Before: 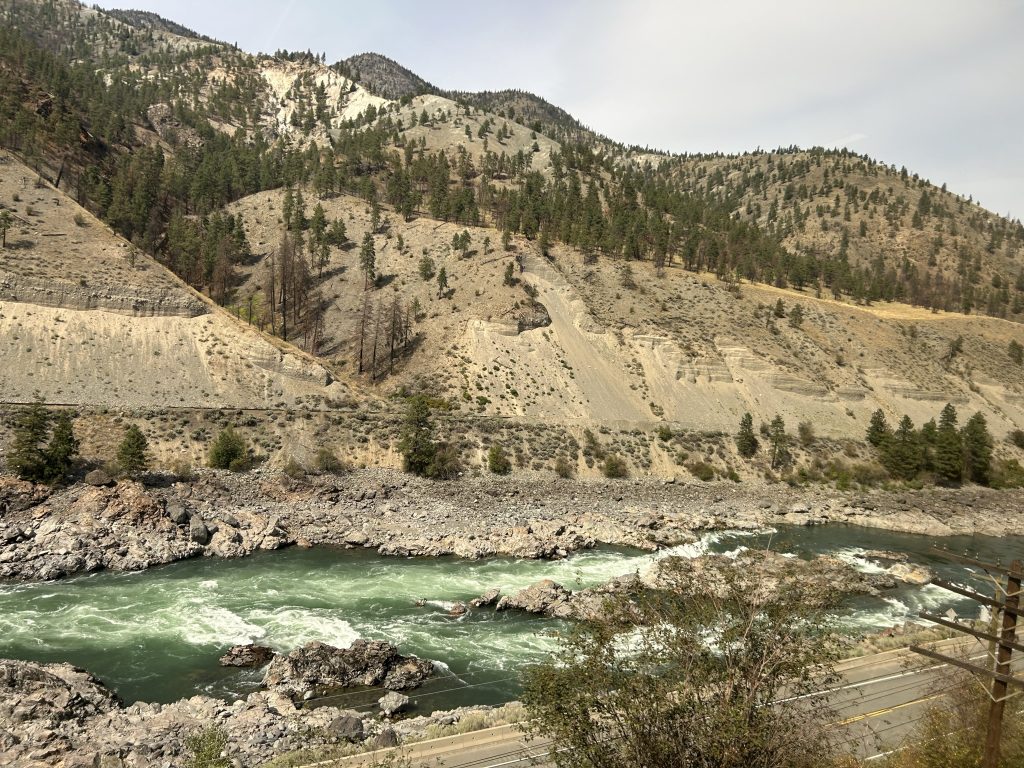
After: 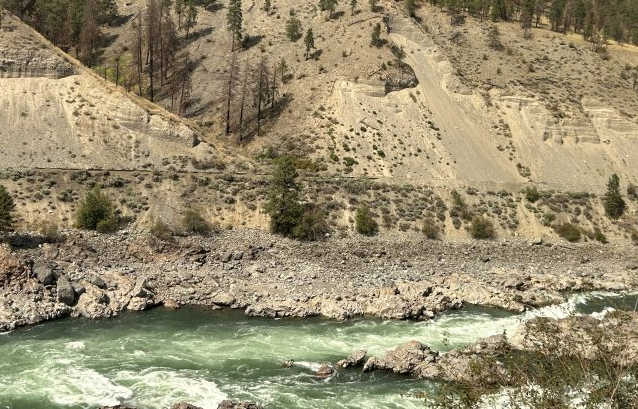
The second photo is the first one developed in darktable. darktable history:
contrast brightness saturation: saturation -0.035
crop: left 13.074%, top 31.162%, right 24.621%, bottom 15.563%
